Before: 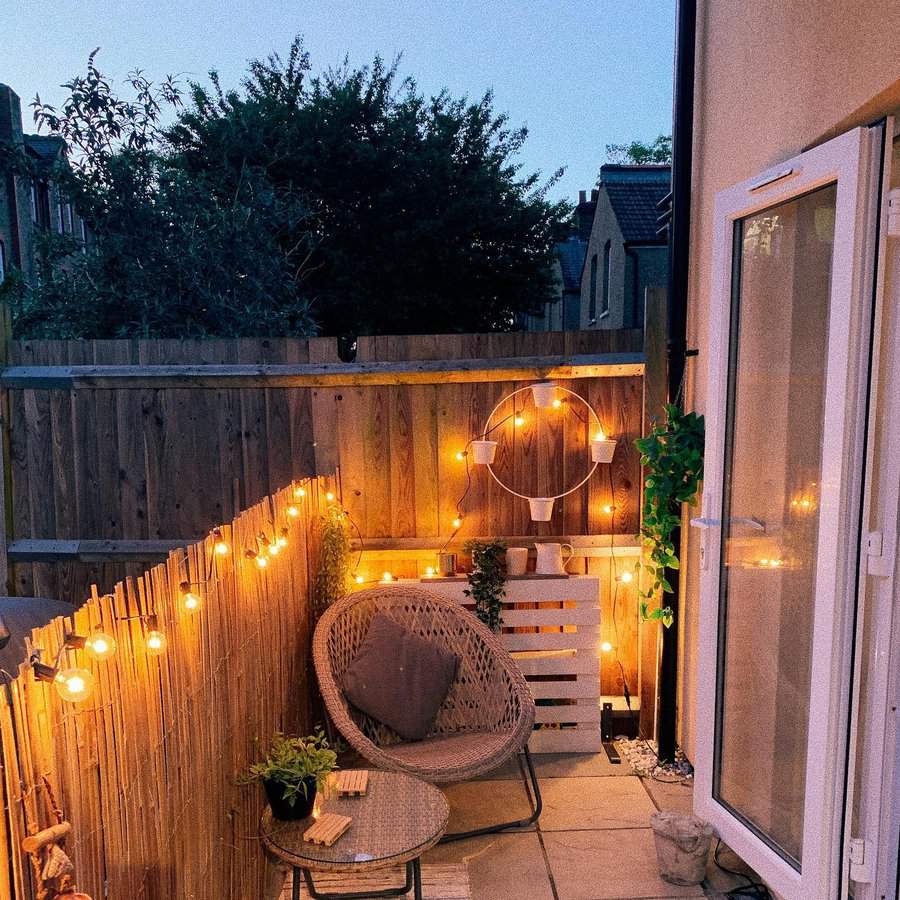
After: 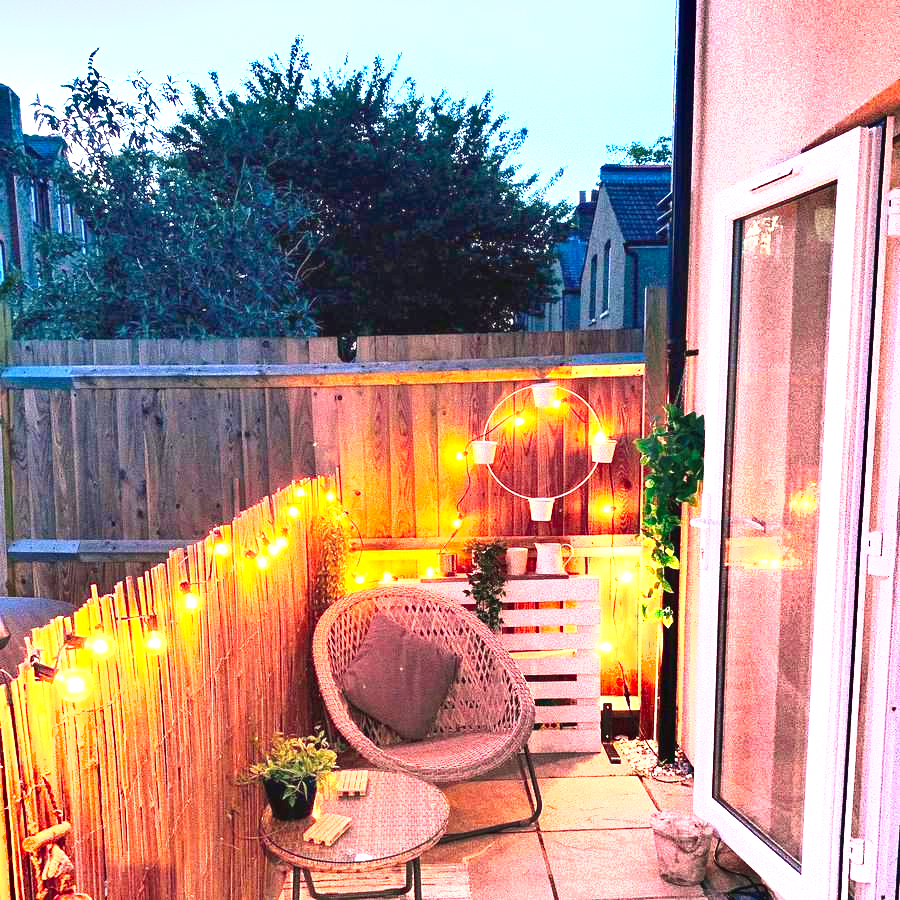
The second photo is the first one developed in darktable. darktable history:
shadows and highlights: soften with gaussian
exposure: exposure 2 EV, compensate highlight preservation false
tone curve: curves: ch0 [(0, 0.021) (0.059, 0.053) (0.197, 0.191) (0.32, 0.311) (0.495, 0.505) (0.725, 0.731) (0.89, 0.919) (1, 1)]; ch1 [(0, 0) (0.094, 0.081) (0.285, 0.299) (0.401, 0.424) (0.453, 0.439) (0.495, 0.496) (0.54, 0.55) (0.615, 0.637) (0.657, 0.683) (1, 1)]; ch2 [(0, 0) (0.257, 0.217) (0.43, 0.421) (0.498, 0.507) (0.547, 0.539) (0.595, 0.56) (0.644, 0.599) (1, 1)], color space Lab, independent channels, preserve colors none
contrast brightness saturation: contrast -0.1, brightness 0.05, saturation 0.08
